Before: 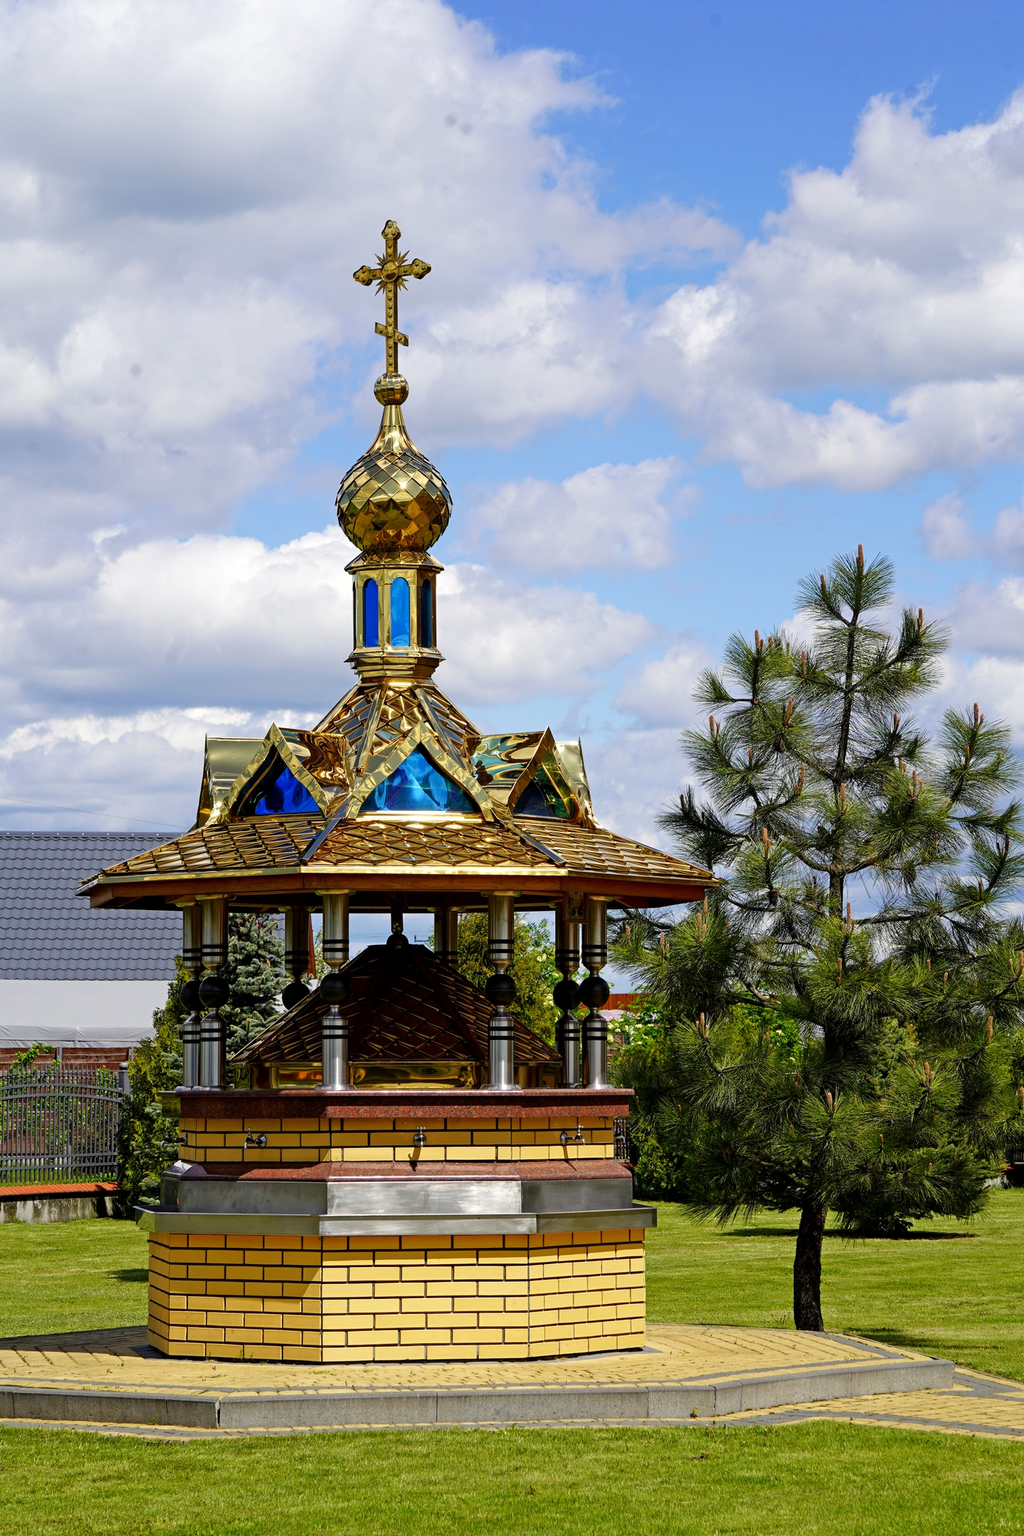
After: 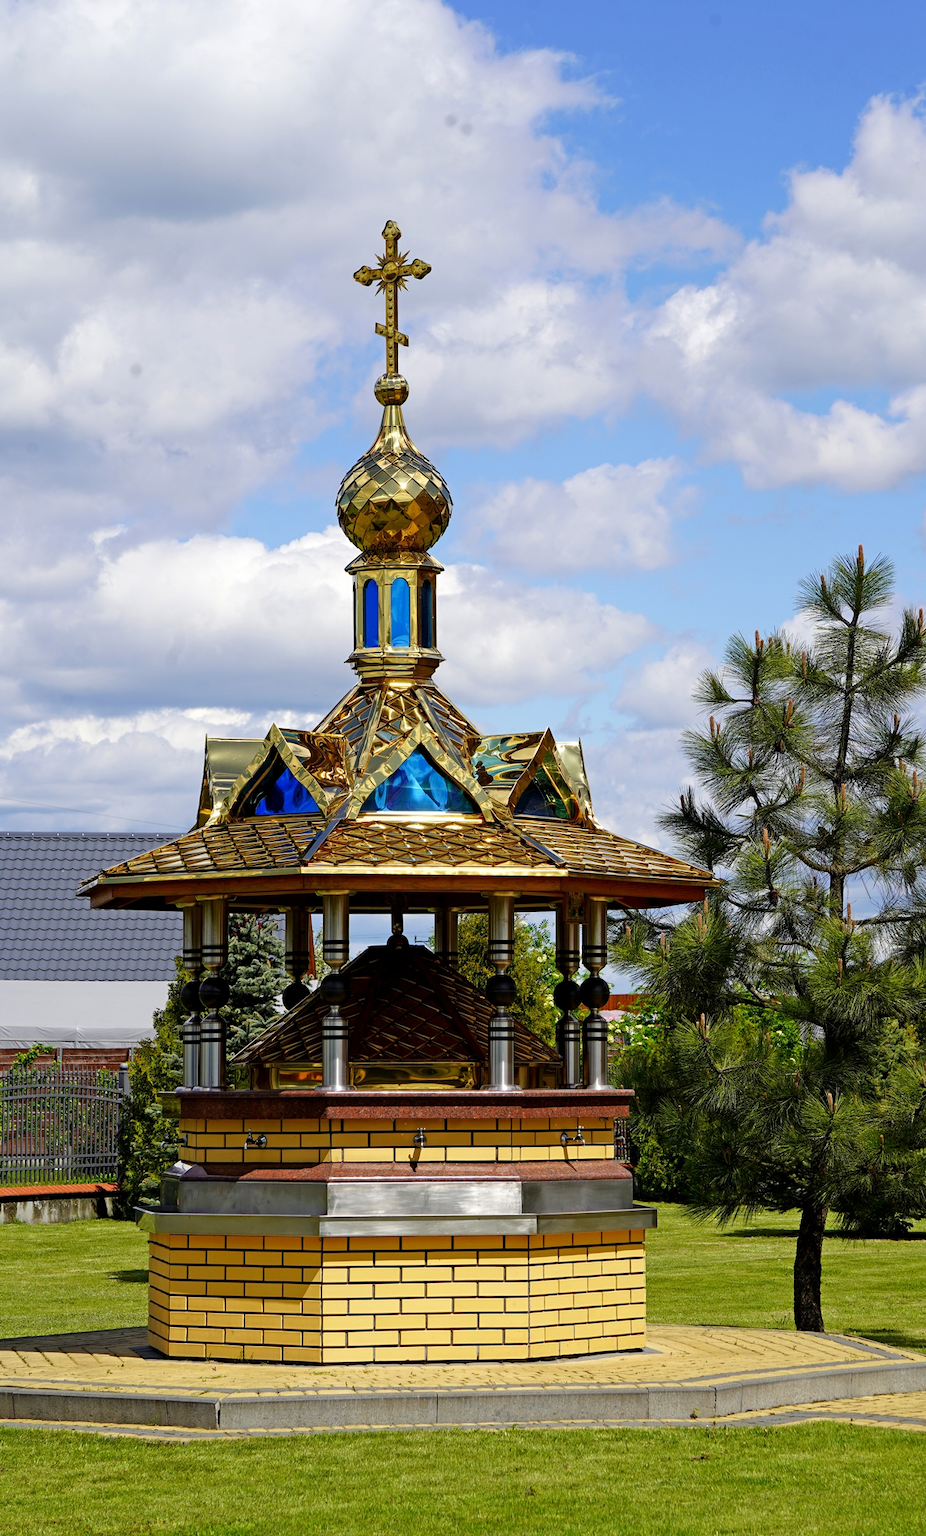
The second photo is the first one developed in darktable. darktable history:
crop: right 9.476%, bottom 0.023%
